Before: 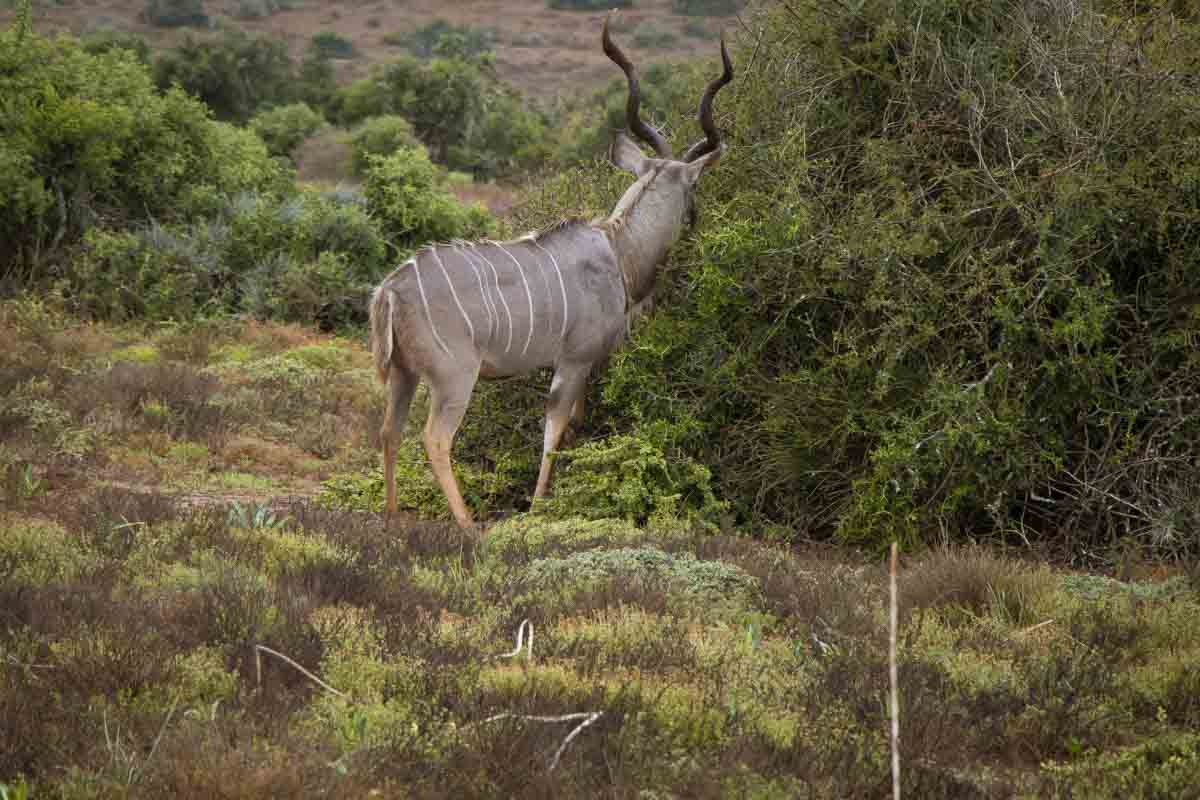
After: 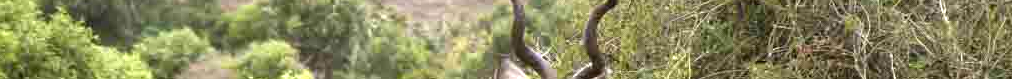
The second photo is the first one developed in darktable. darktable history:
shadows and highlights: soften with gaussian
crop and rotate: left 9.644%, top 9.491%, right 6.021%, bottom 80.509%
exposure: black level correction 0, exposure 1.45 EV, compensate exposure bias true, compensate highlight preservation false
